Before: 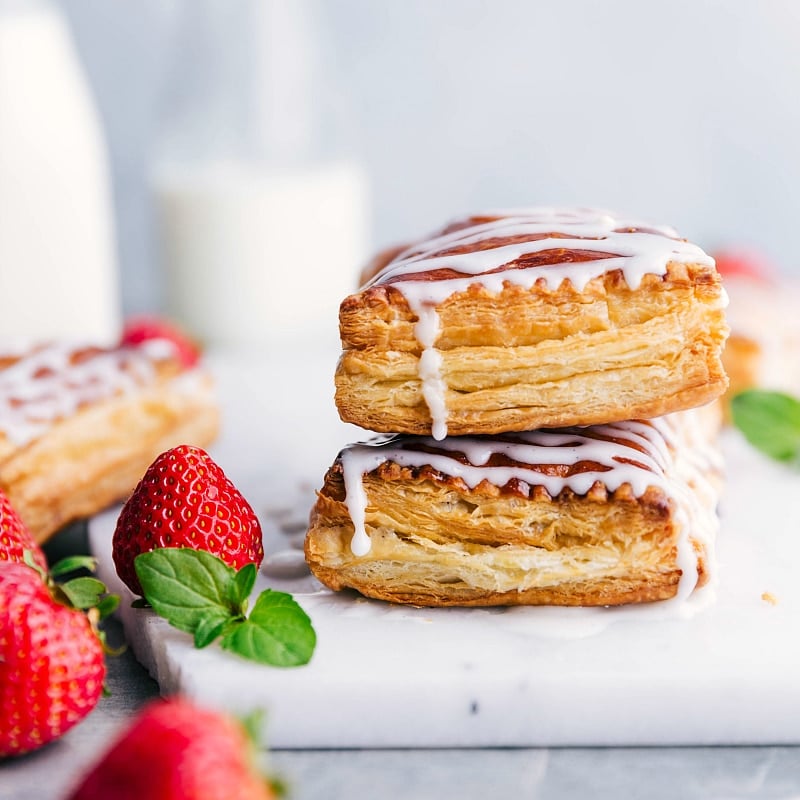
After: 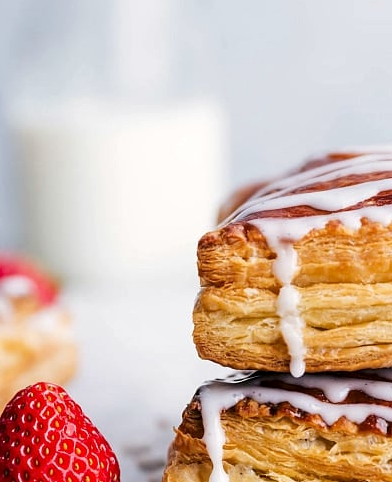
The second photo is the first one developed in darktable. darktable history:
crop: left 17.868%, top 7.906%, right 33.075%, bottom 31.823%
local contrast: highlights 107%, shadows 100%, detail 119%, midtone range 0.2
